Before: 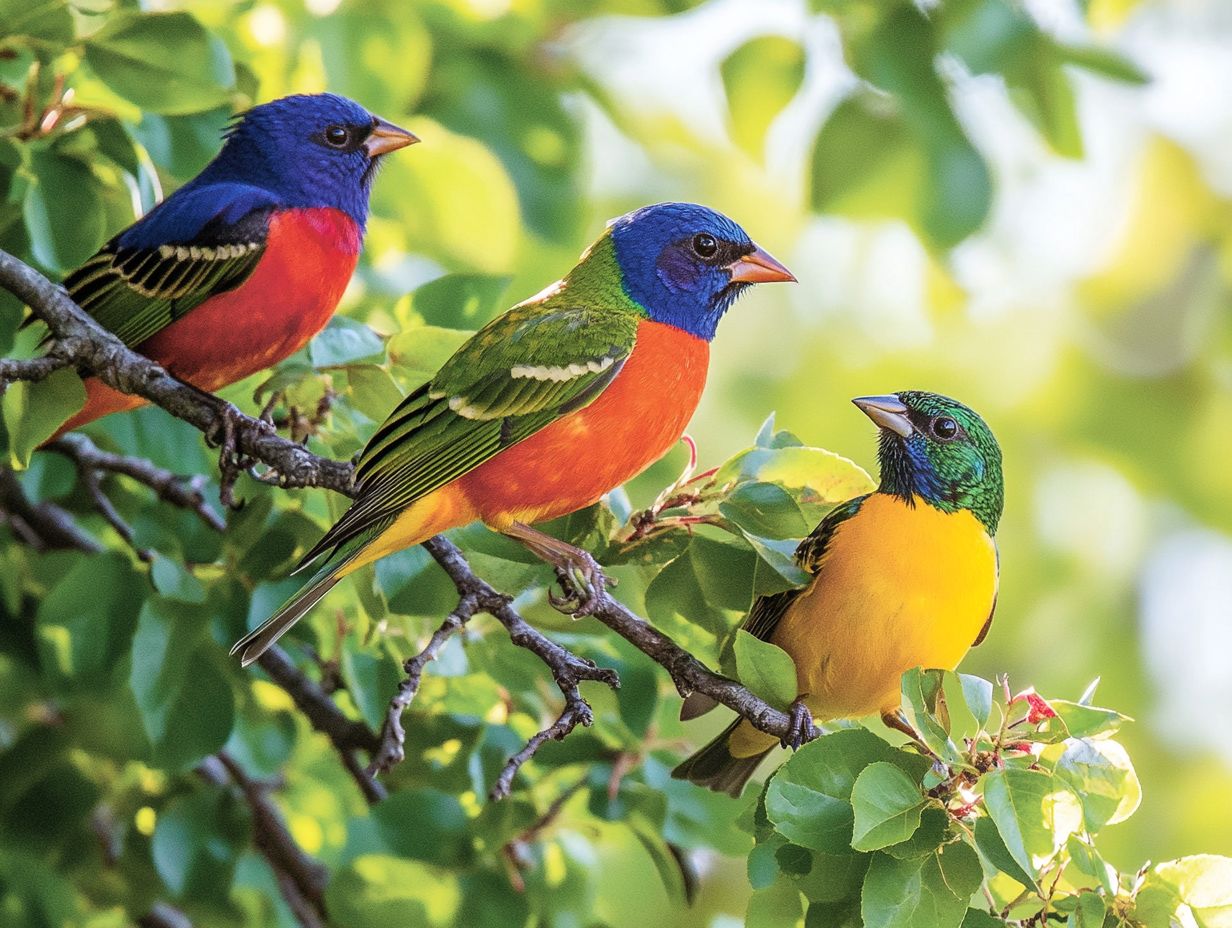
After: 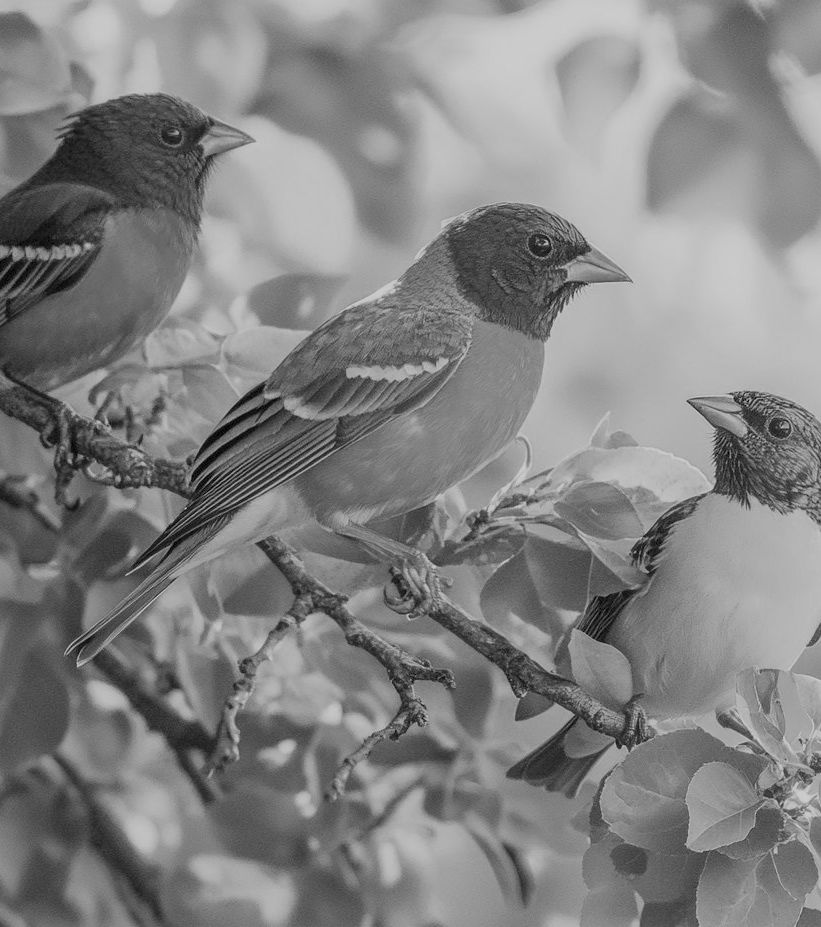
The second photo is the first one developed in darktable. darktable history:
color balance rgb: shadows lift › chroma 1%, shadows lift › hue 113°, highlights gain › chroma 0.2%, highlights gain › hue 333°, perceptual saturation grading › global saturation 20%, perceptual saturation grading › highlights -50%, perceptual saturation grading › shadows 25%, contrast -30%
crop and rotate: left 13.409%, right 19.924%
white balance: red 0.948, green 1.02, blue 1.176
monochrome: on, module defaults
